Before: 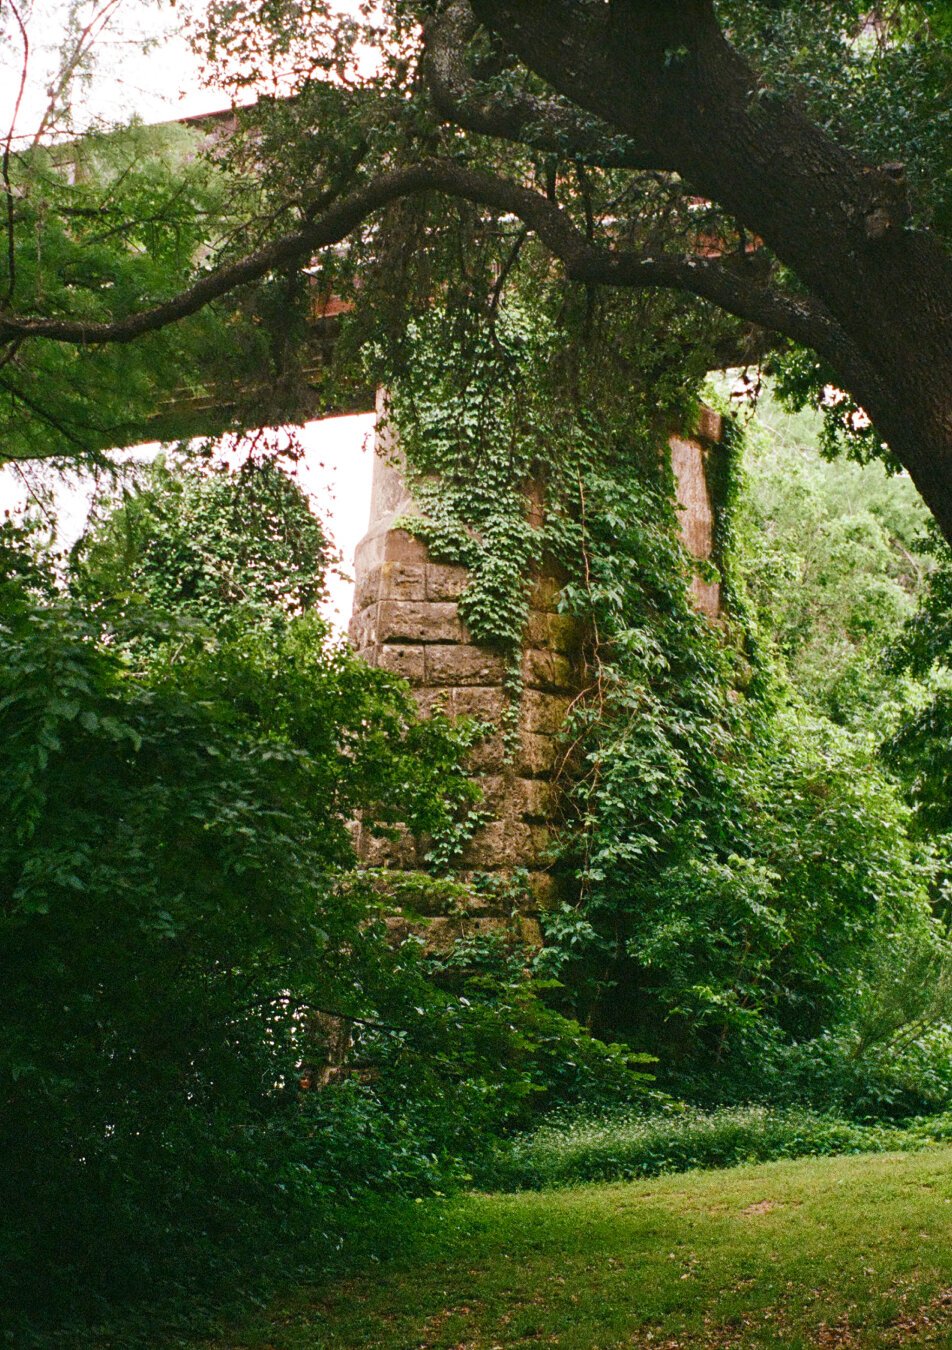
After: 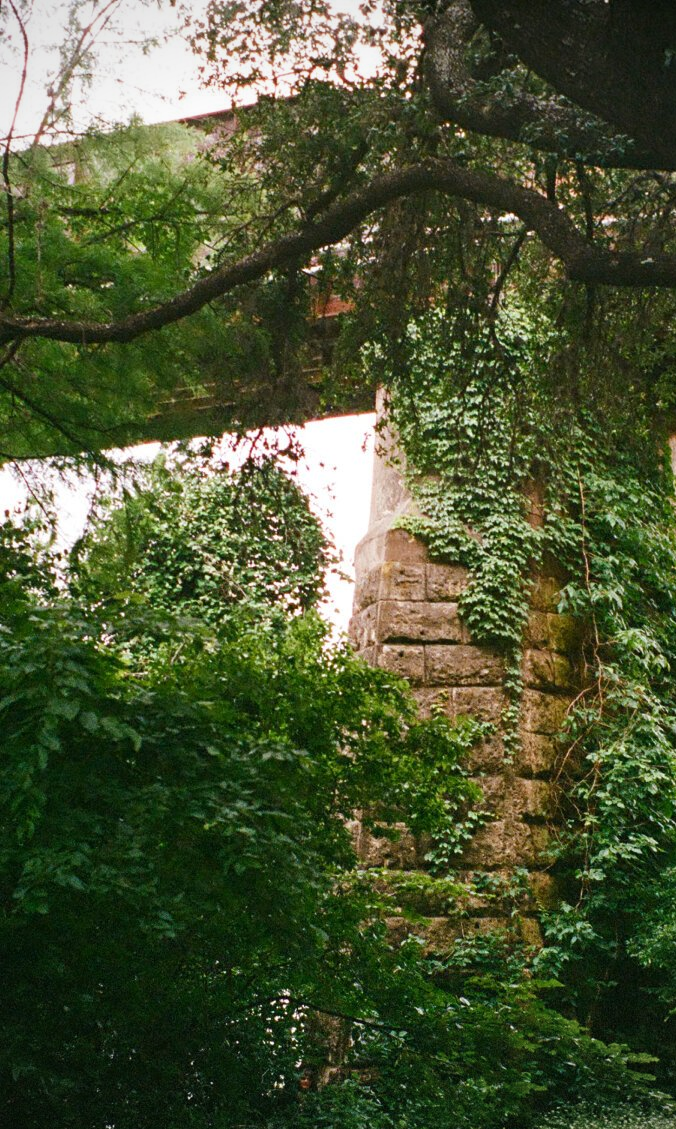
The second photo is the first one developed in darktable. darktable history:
vignetting: fall-off radius 60.85%
crop: right 28.981%, bottom 16.299%
